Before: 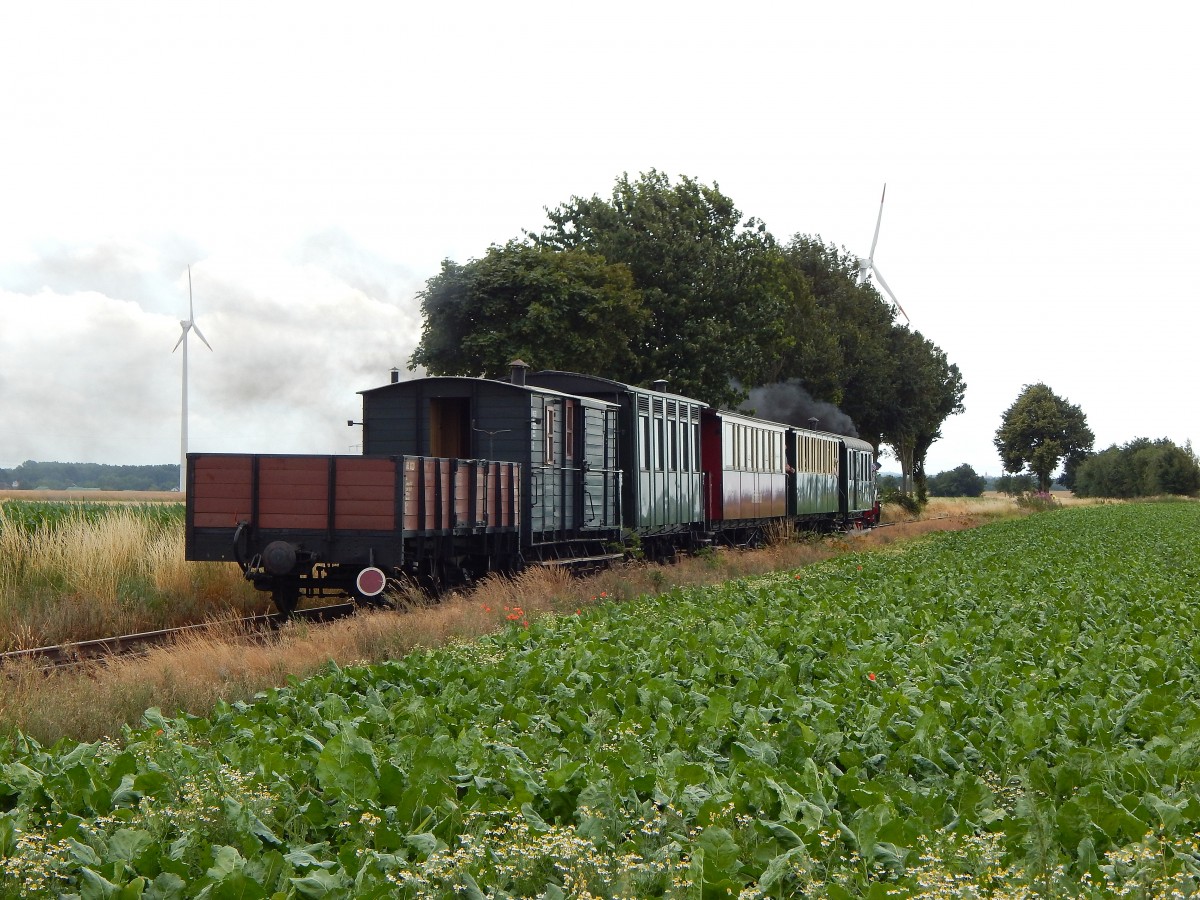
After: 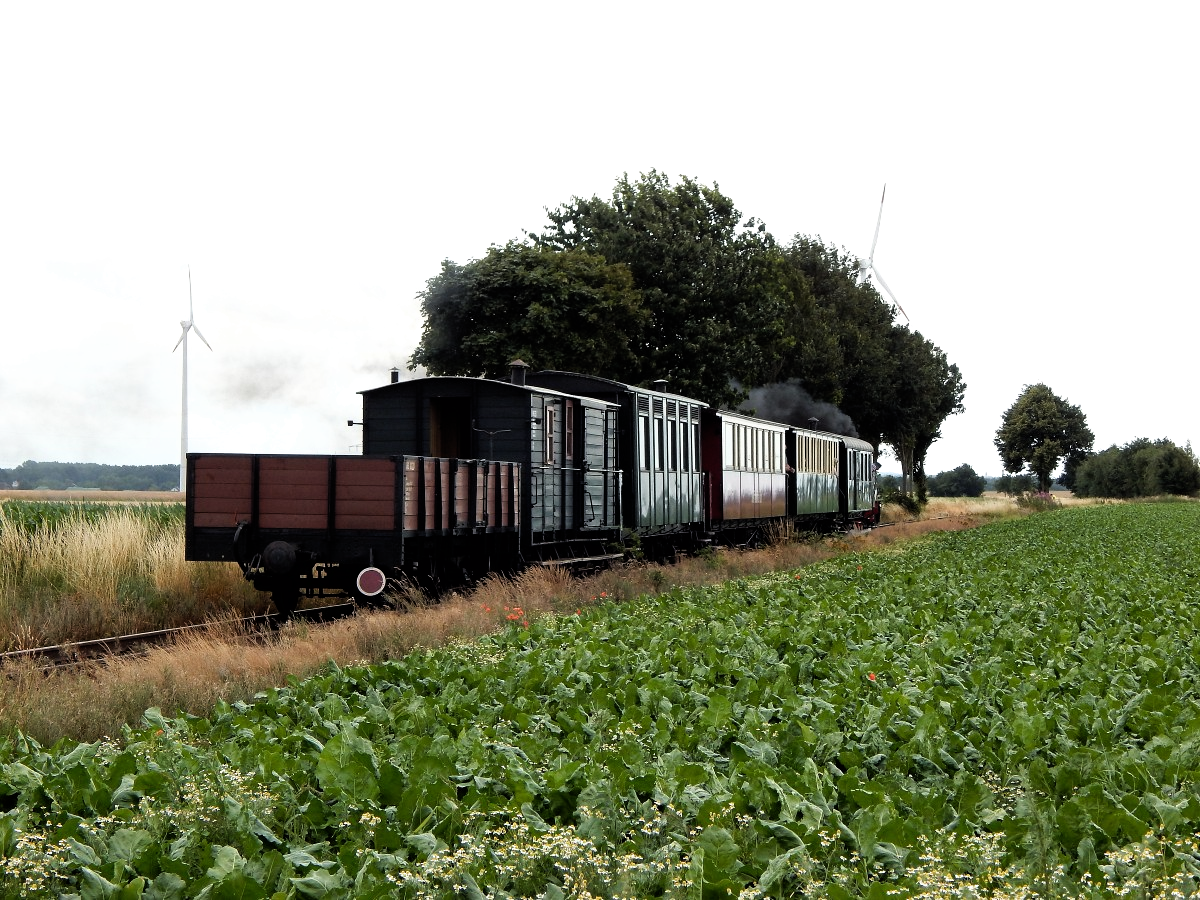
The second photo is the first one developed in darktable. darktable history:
filmic rgb: black relative exposure -8.19 EV, white relative exposure 2.2 EV, threshold 5.94 EV, target white luminance 99.869%, hardness 7.11, latitude 74.74%, contrast 1.325, highlights saturation mix -3%, shadows ↔ highlights balance 30.01%, iterations of high-quality reconstruction 0, enable highlight reconstruction true
